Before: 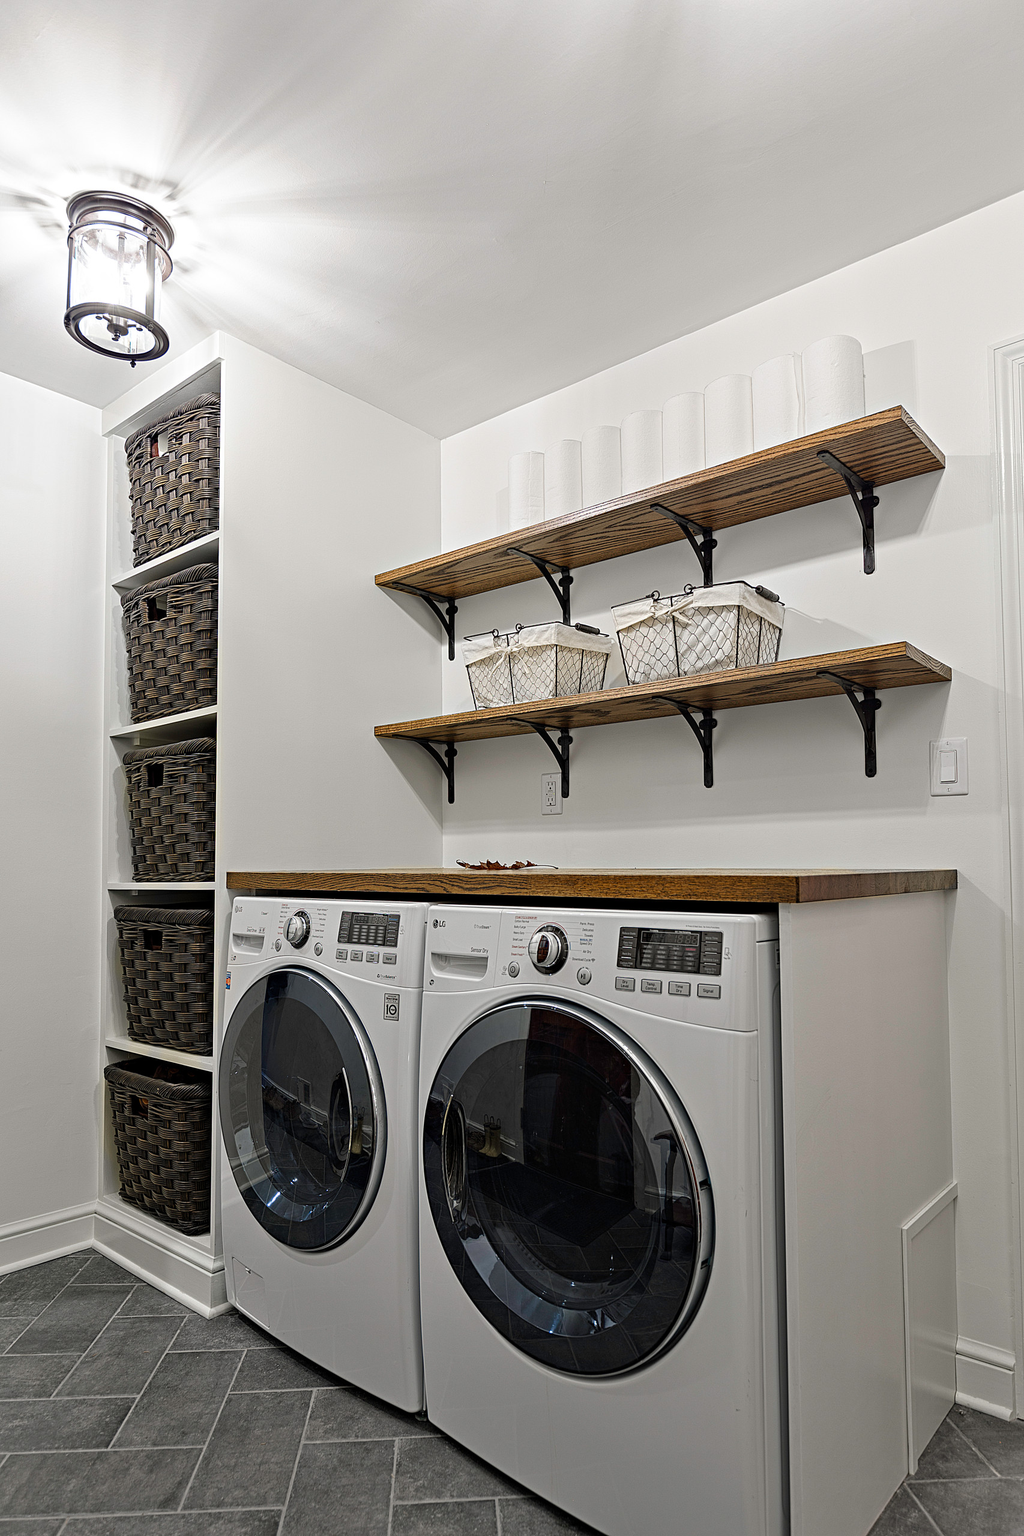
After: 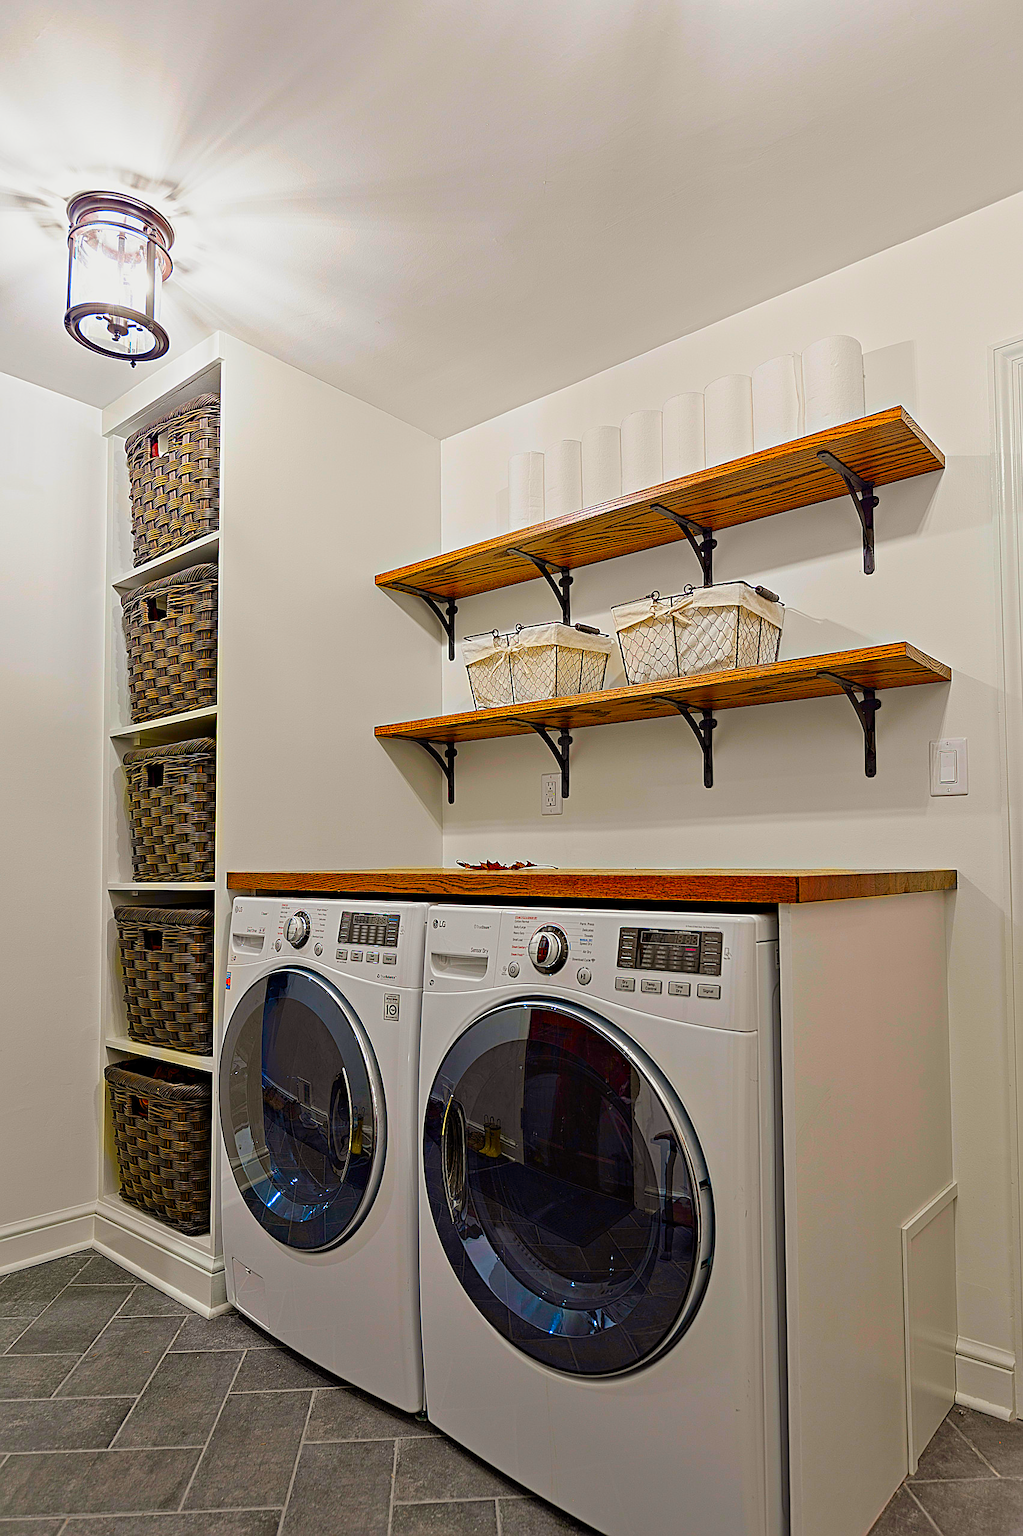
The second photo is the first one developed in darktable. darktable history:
color correction: highlights b* -0.023, saturation 2.16
sharpen: on, module defaults
color balance rgb: power › chroma 0.302%, power › hue 25.09°, perceptual saturation grading › global saturation 30.242%, contrast -10.179%
